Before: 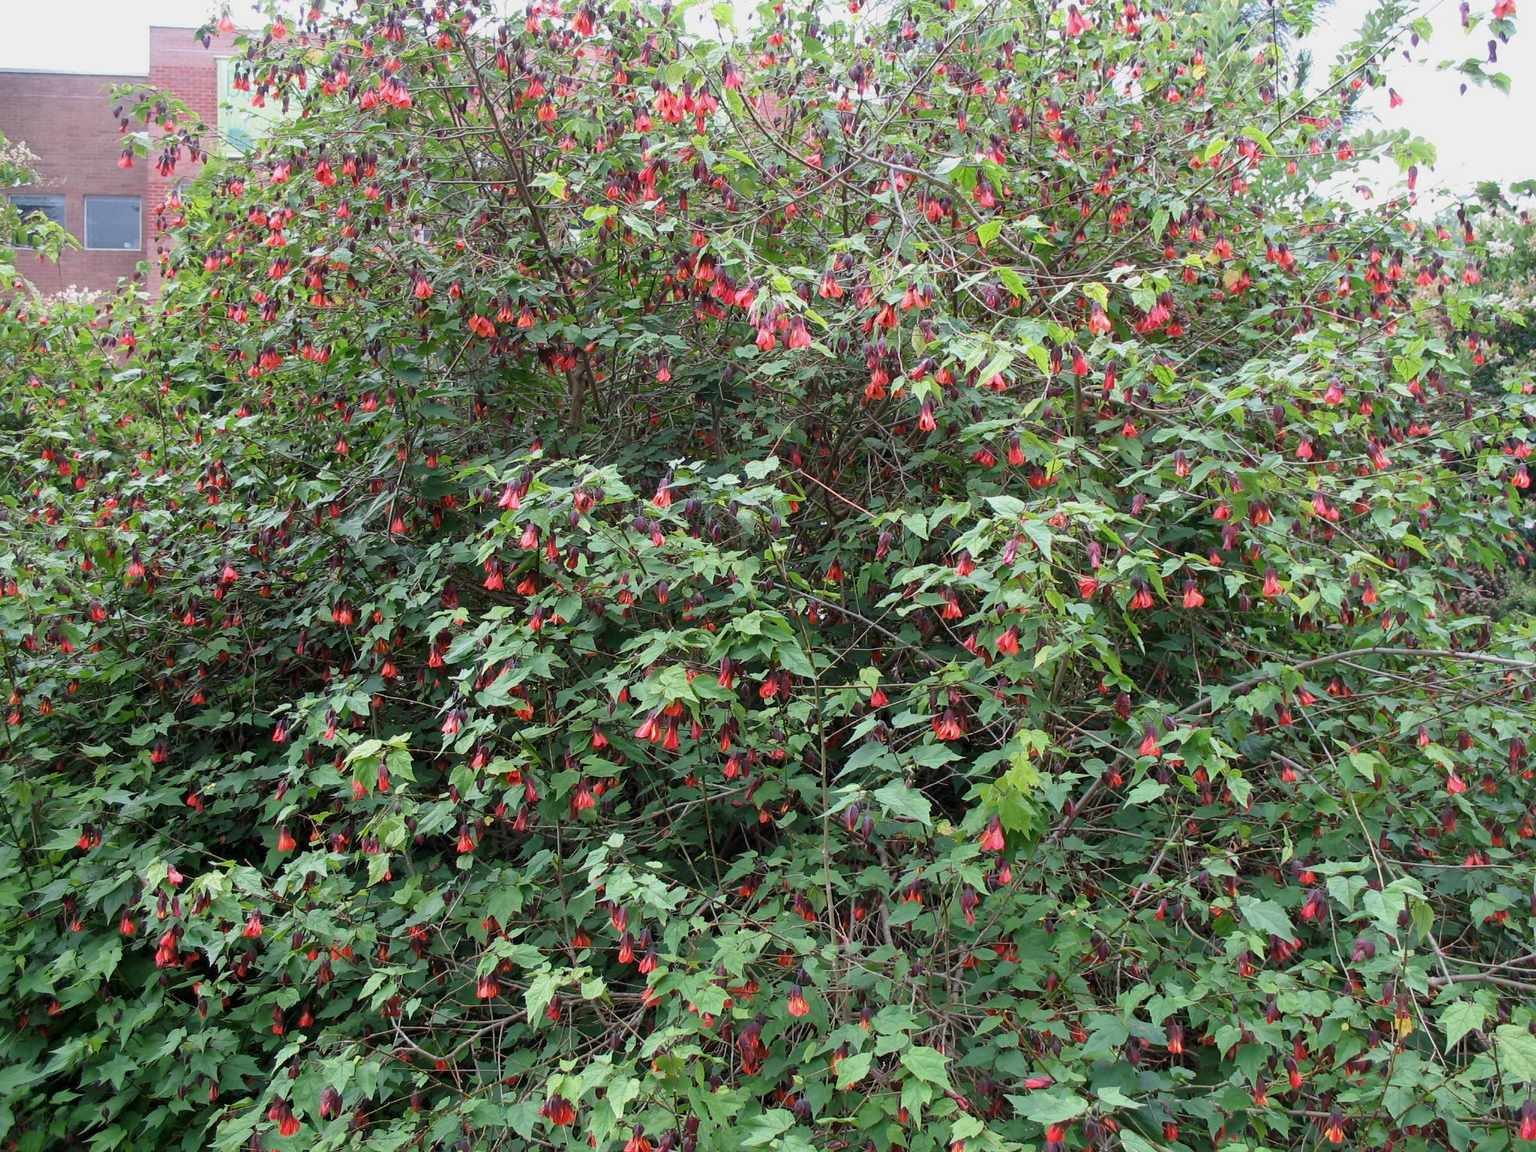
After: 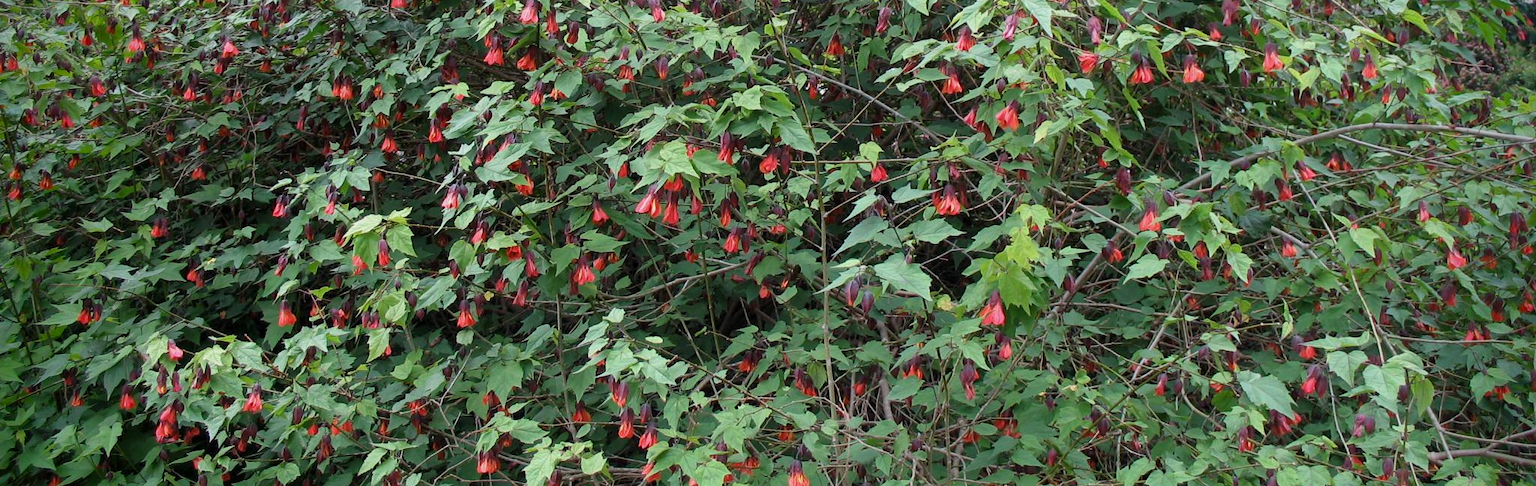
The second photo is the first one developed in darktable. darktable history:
crop: top 45.605%, bottom 12.189%
vignetting: brightness -0.983, saturation 0.498
